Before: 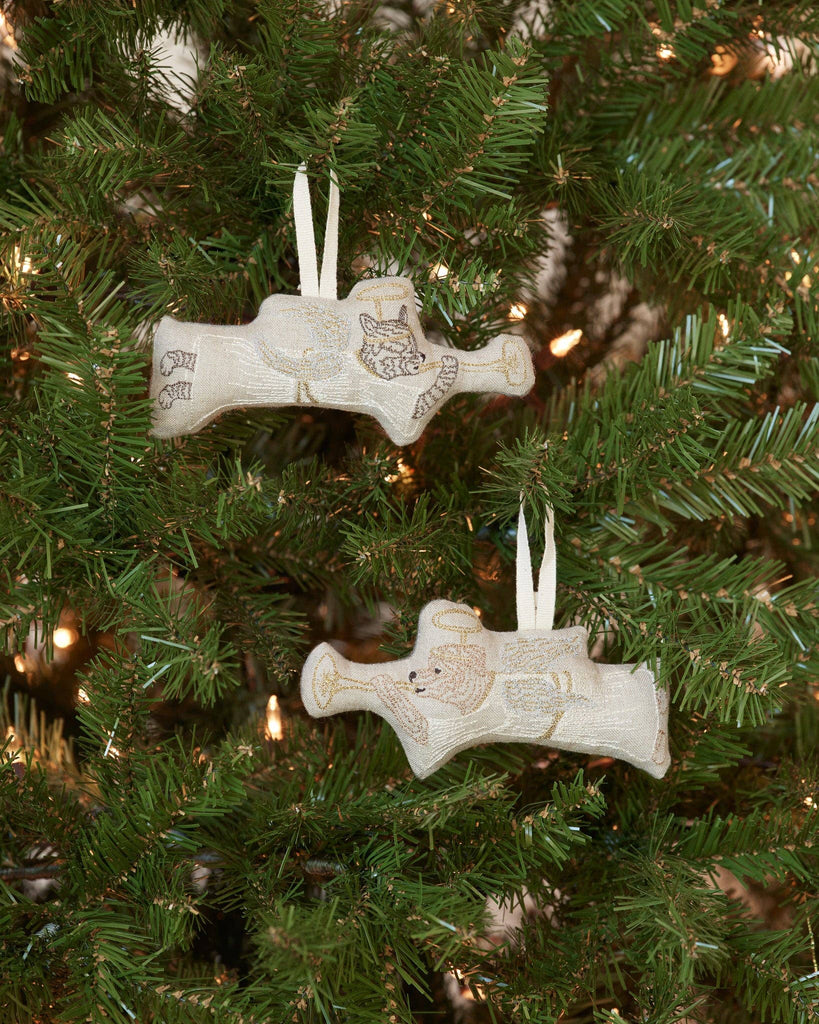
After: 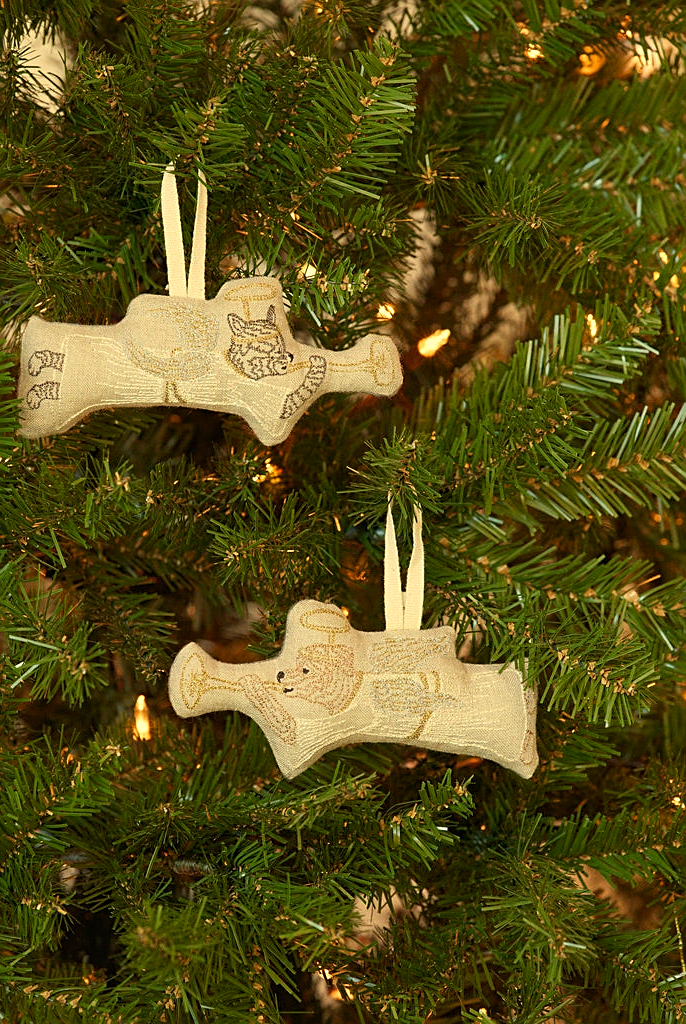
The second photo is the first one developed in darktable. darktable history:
crop: left 16.145%
sharpen: on, module defaults
color balance rgb: linear chroma grading › global chroma 6.48%, perceptual saturation grading › global saturation 12.96%, global vibrance 6.02%
white balance: red 1.08, blue 0.791
